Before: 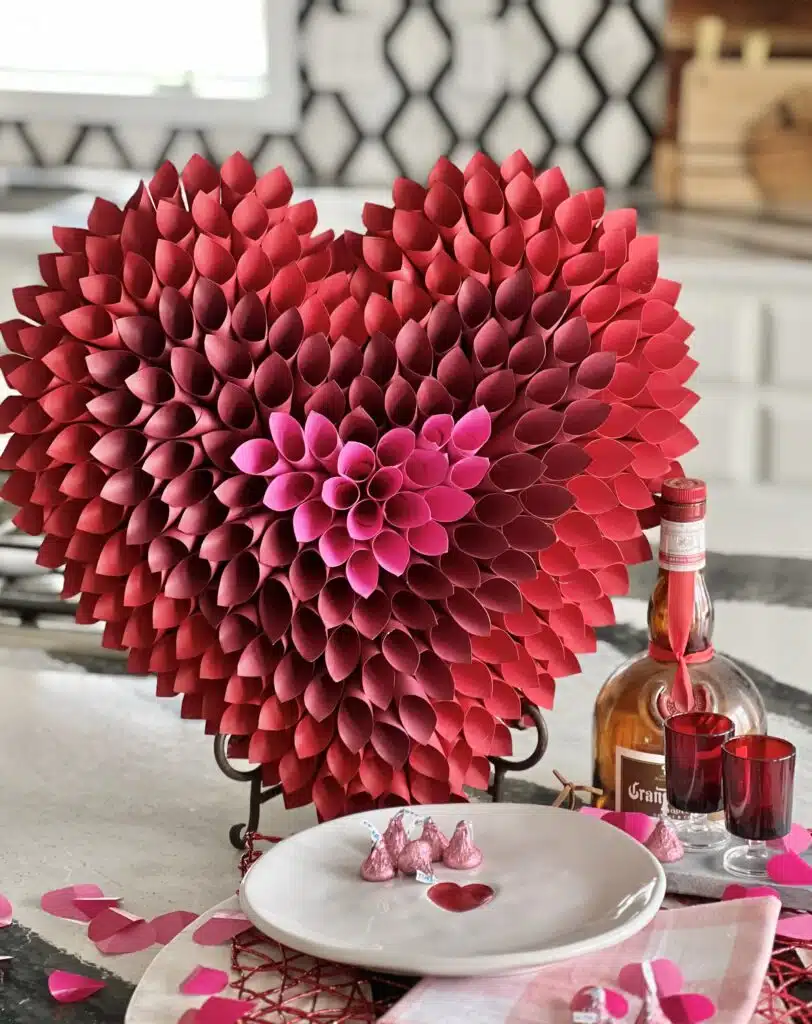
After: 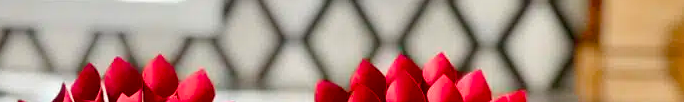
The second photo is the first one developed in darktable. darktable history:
color balance rgb: perceptual saturation grading › global saturation 35%, perceptual saturation grading › highlights -25%, perceptual saturation grading › shadows 50%
crop and rotate: left 9.644%, top 9.491%, right 6.021%, bottom 80.509%
white balance: emerald 1
